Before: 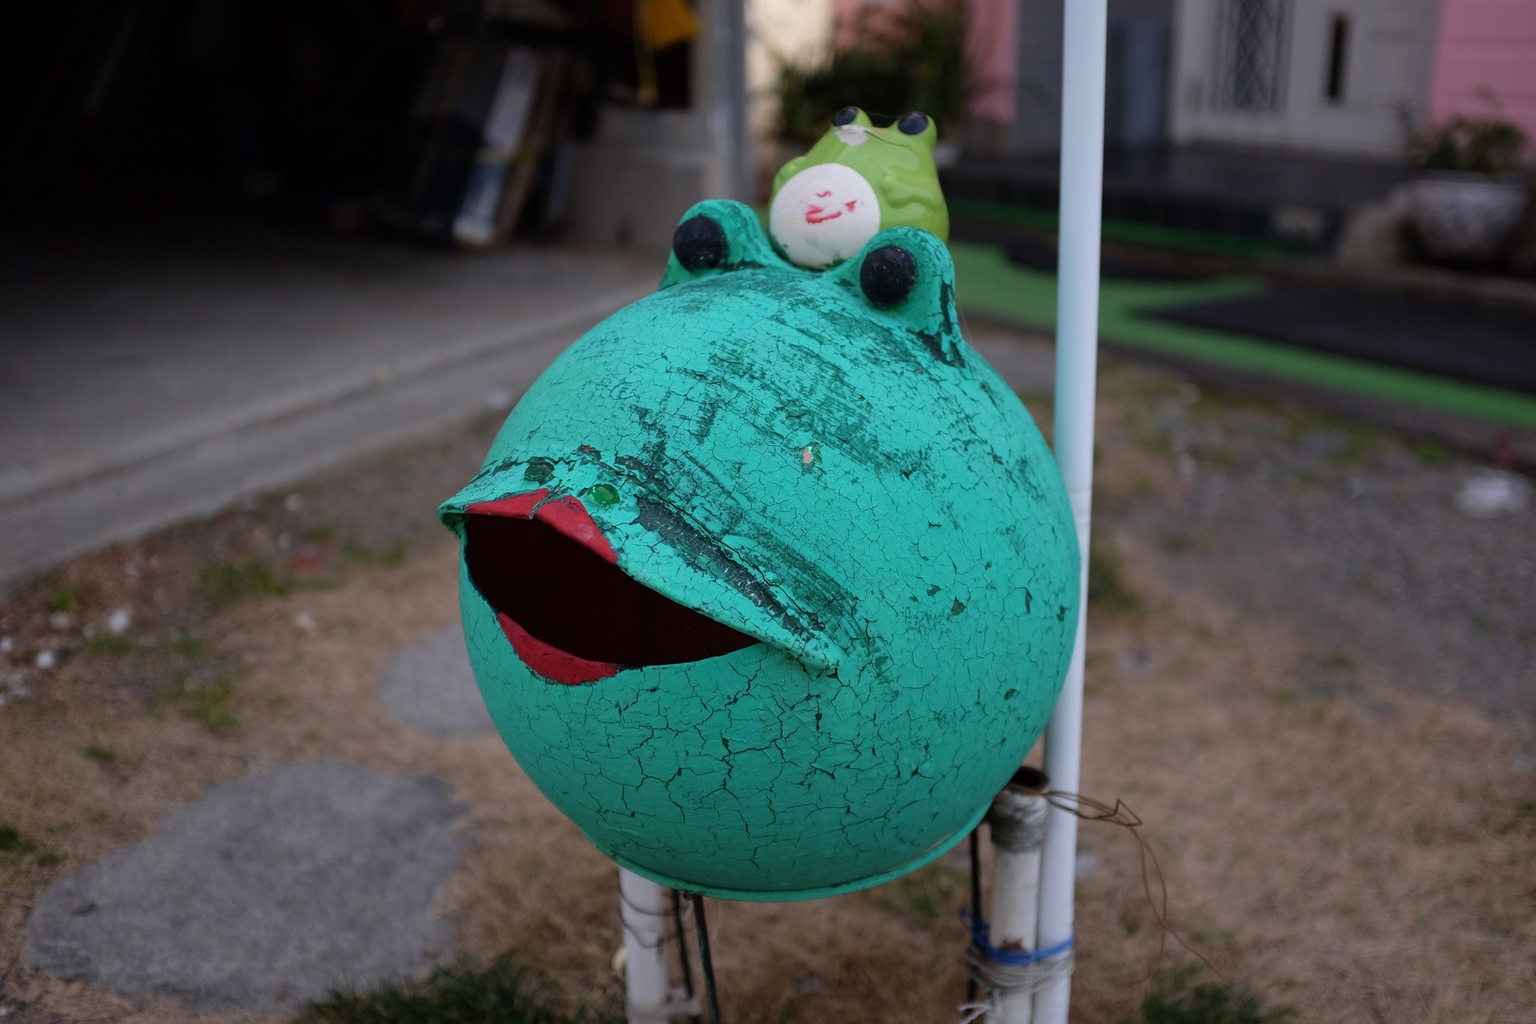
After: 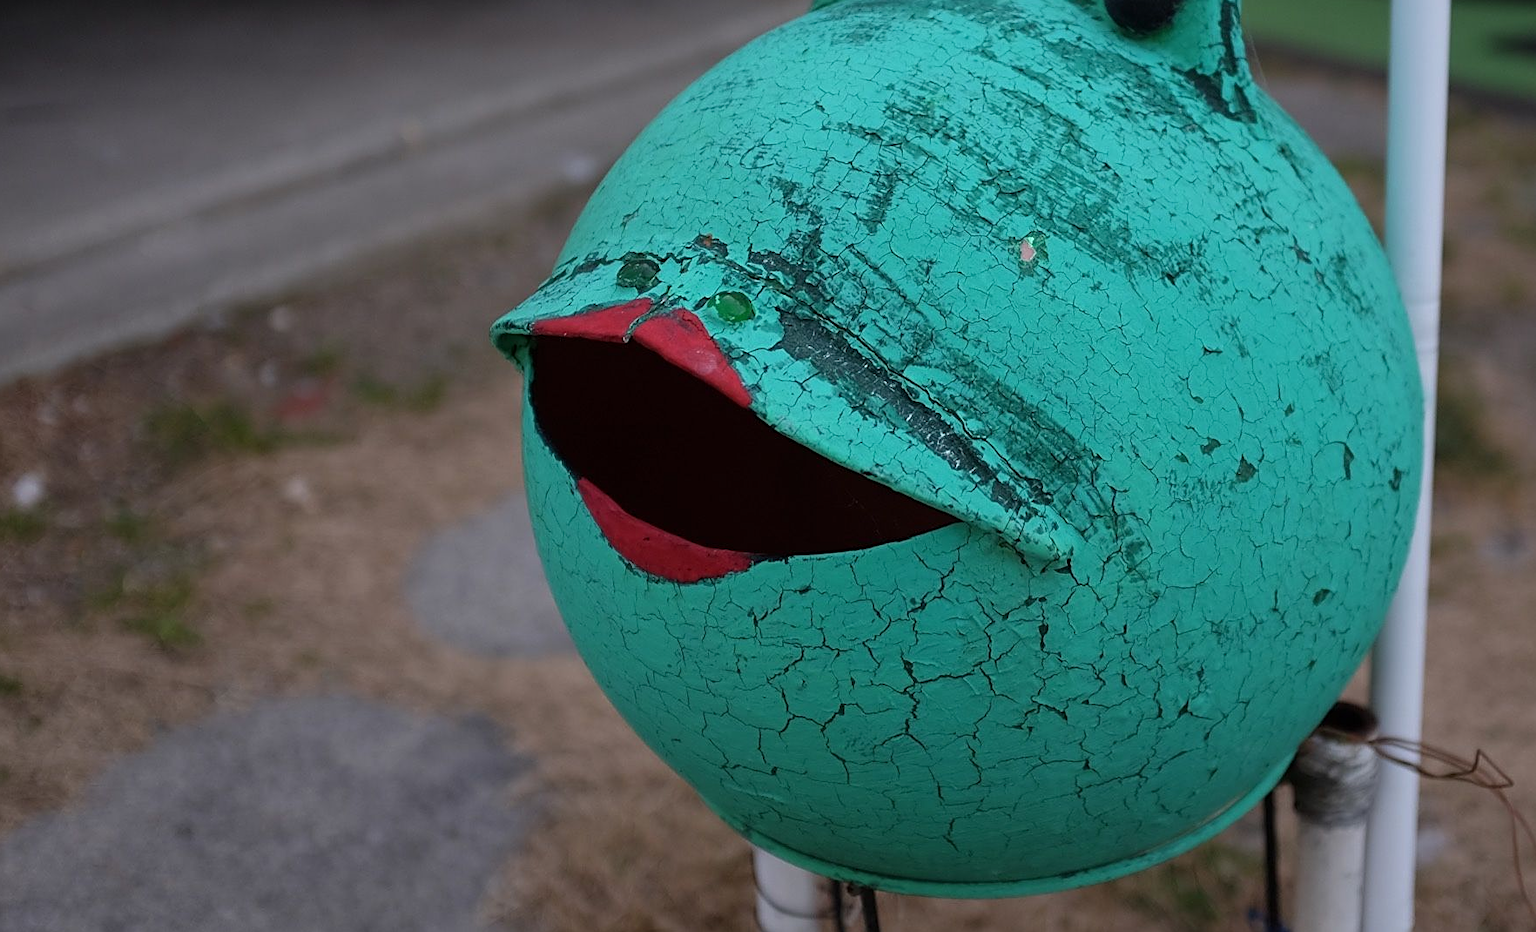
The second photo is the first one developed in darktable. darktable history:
exposure: exposure -0.055 EV, compensate highlight preservation false
tone equalizer: edges refinement/feathering 500, mask exposure compensation -1.57 EV, preserve details no
crop: left 6.502%, top 27.693%, right 24.39%, bottom 9.061%
sharpen: on, module defaults
